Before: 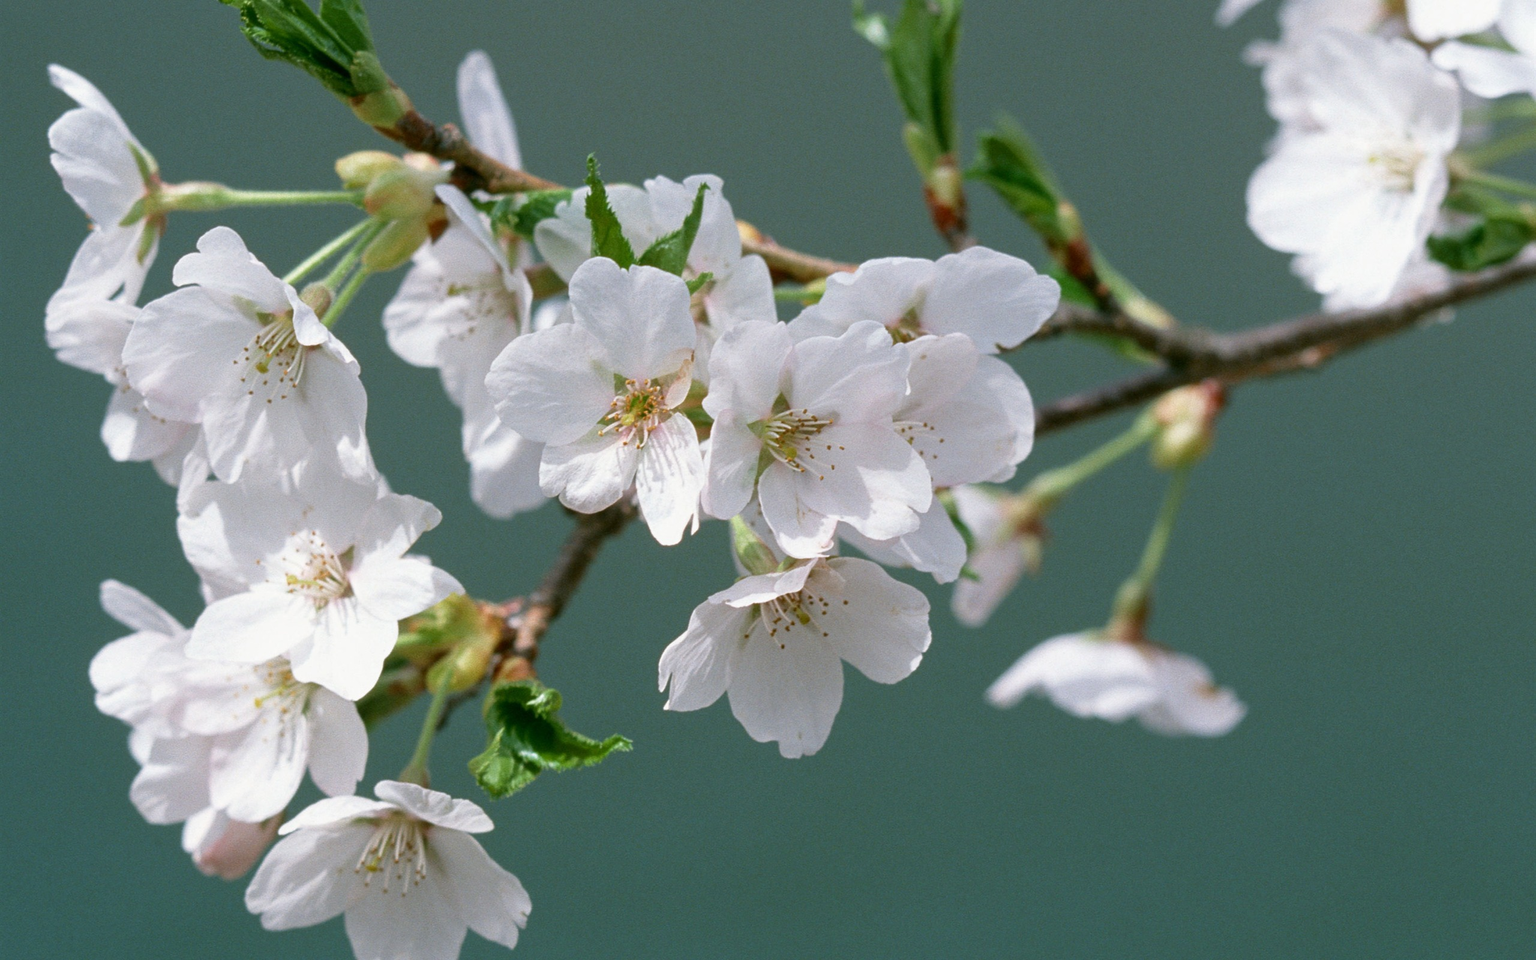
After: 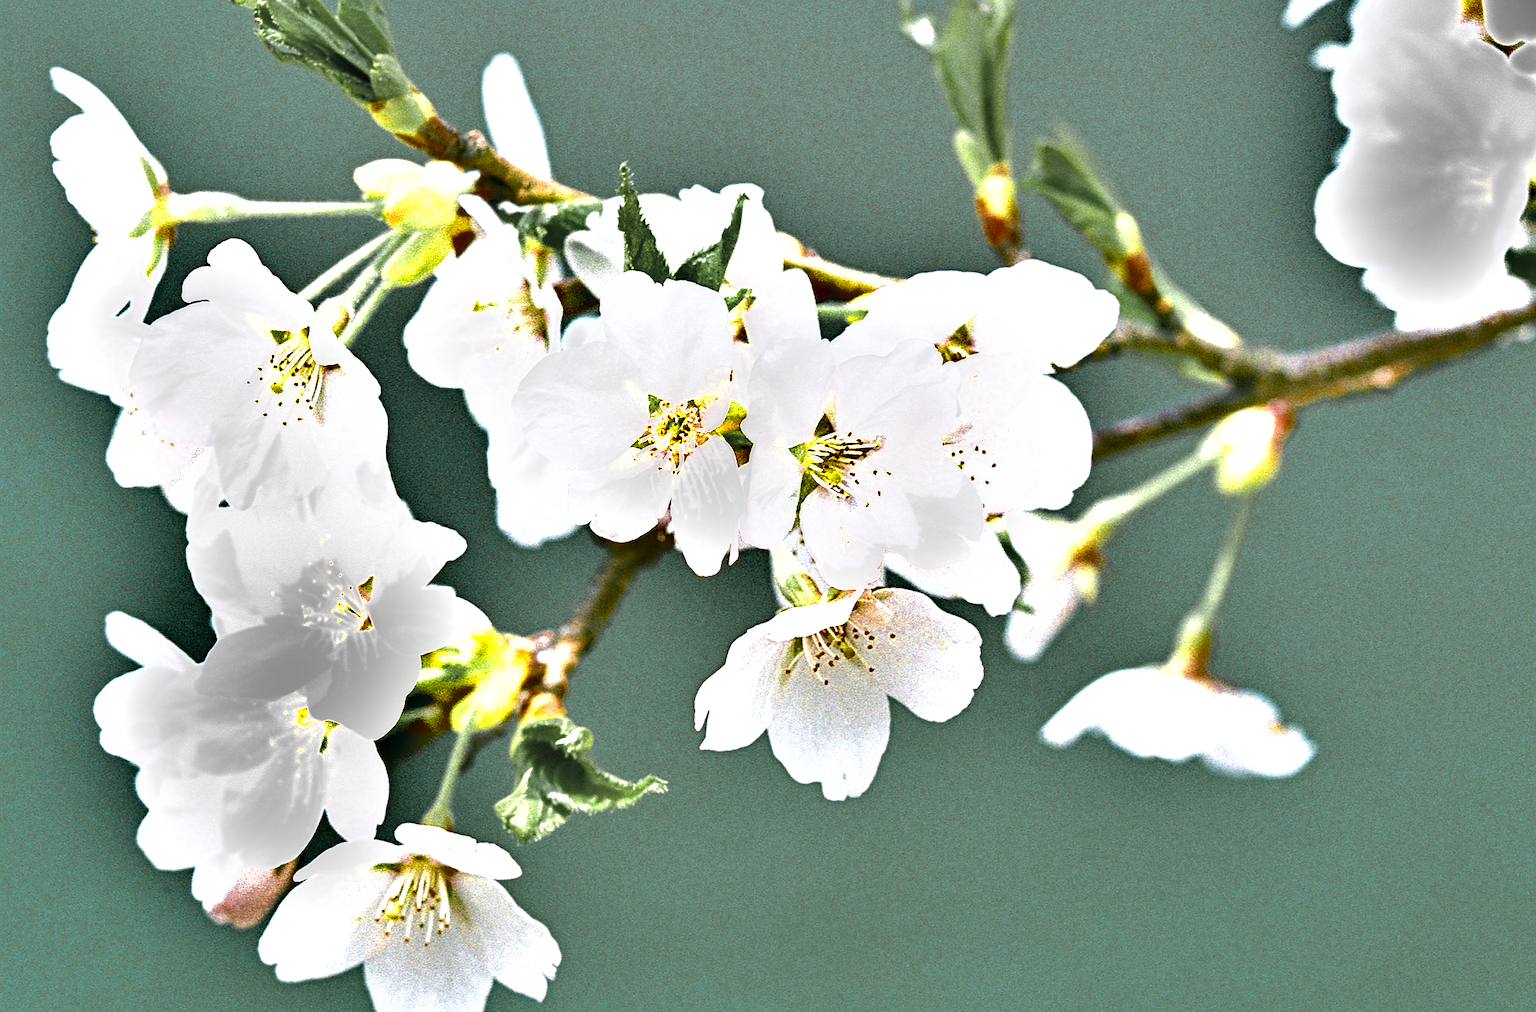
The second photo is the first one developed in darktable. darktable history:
color zones: curves: ch0 [(0.004, 0.306) (0.107, 0.448) (0.252, 0.656) (0.41, 0.398) (0.595, 0.515) (0.768, 0.628)]; ch1 [(0.07, 0.323) (0.151, 0.452) (0.252, 0.608) (0.346, 0.221) (0.463, 0.189) (0.61, 0.368) (0.735, 0.395) (0.921, 0.412)]; ch2 [(0, 0.476) (0.132, 0.512) (0.243, 0.512) (0.397, 0.48) (0.522, 0.376) (0.634, 0.536) (0.761, 0.46)]
crop and rotate: left 0%, right 5.233%
shadows and highlights: low approximation 0.01, soften with gaussian
sharpen: on, module defaults
tone equalizer: edges refinement/feathering 500, mask exposure compensation -1.57 EV, preserve details no
velvia: on, module defaults
exposure: black level correction 0, exposure 1.882 EV, compensate highlight preservation false
haze removal: strength 0.415, compatibility mode true, adaptive false
